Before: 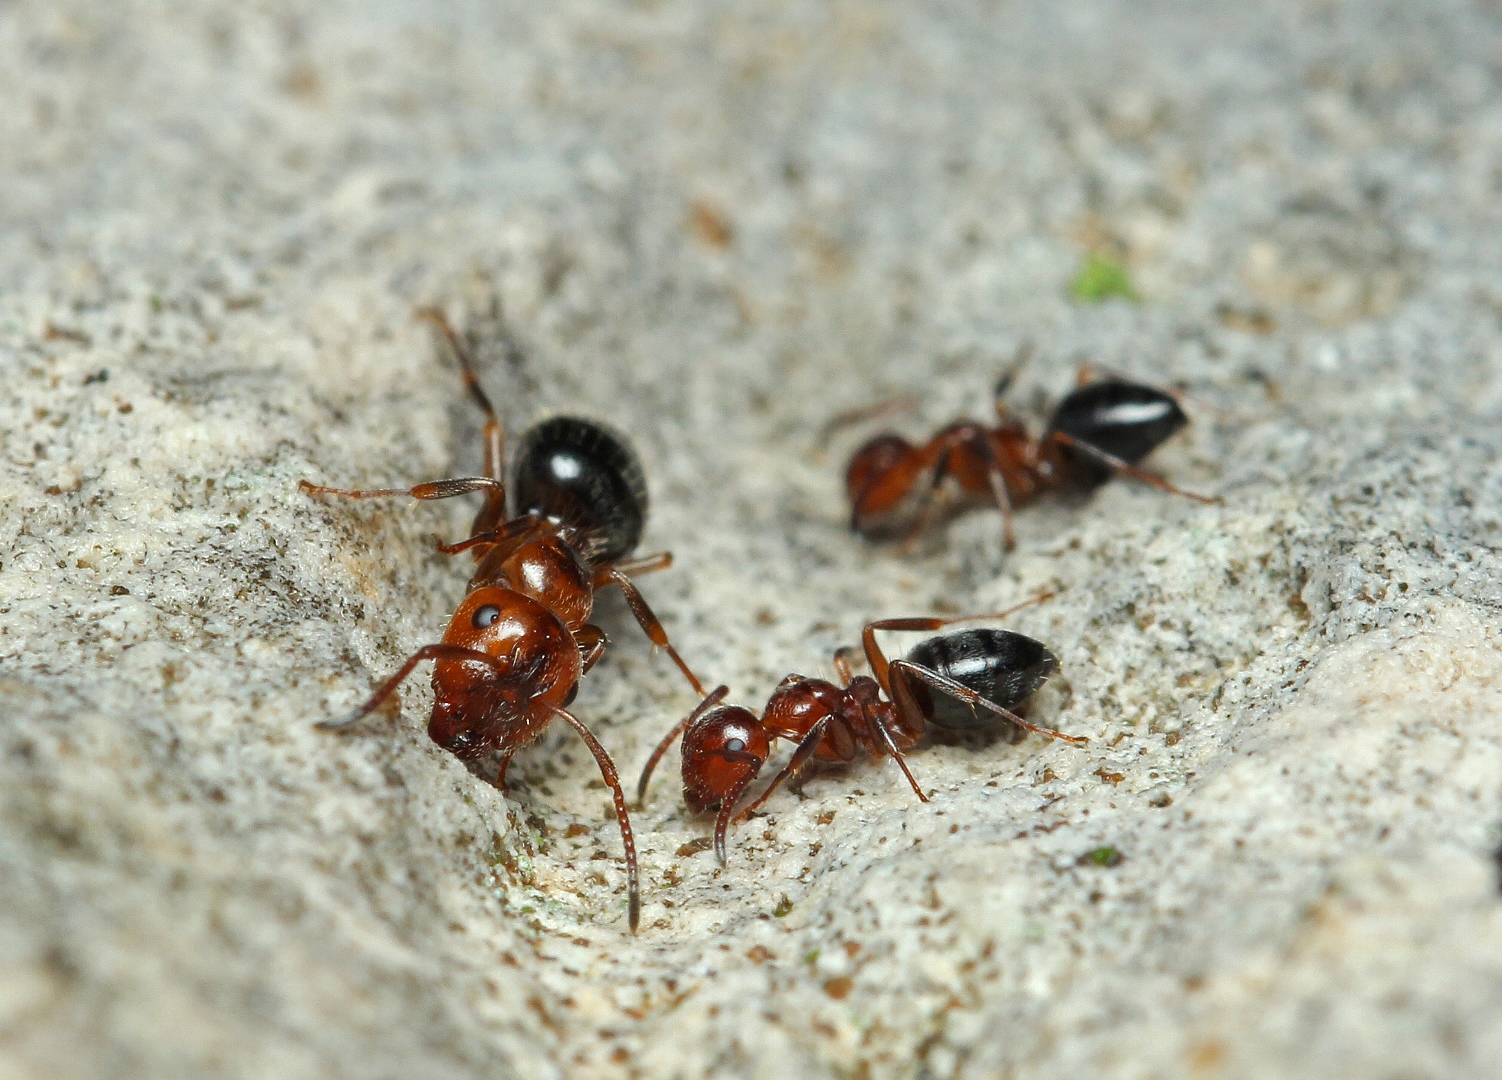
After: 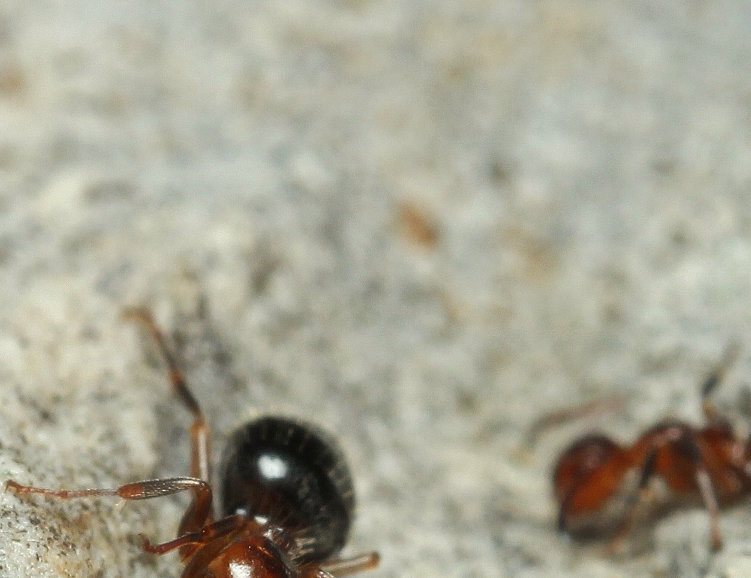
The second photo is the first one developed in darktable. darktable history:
crop: left 19.556%, right 30.401%, bottom 46.458%
color calibration: x 0.342, y 0.355, temperature 5146 K
haze removal: strength -0.1, adaptive false
